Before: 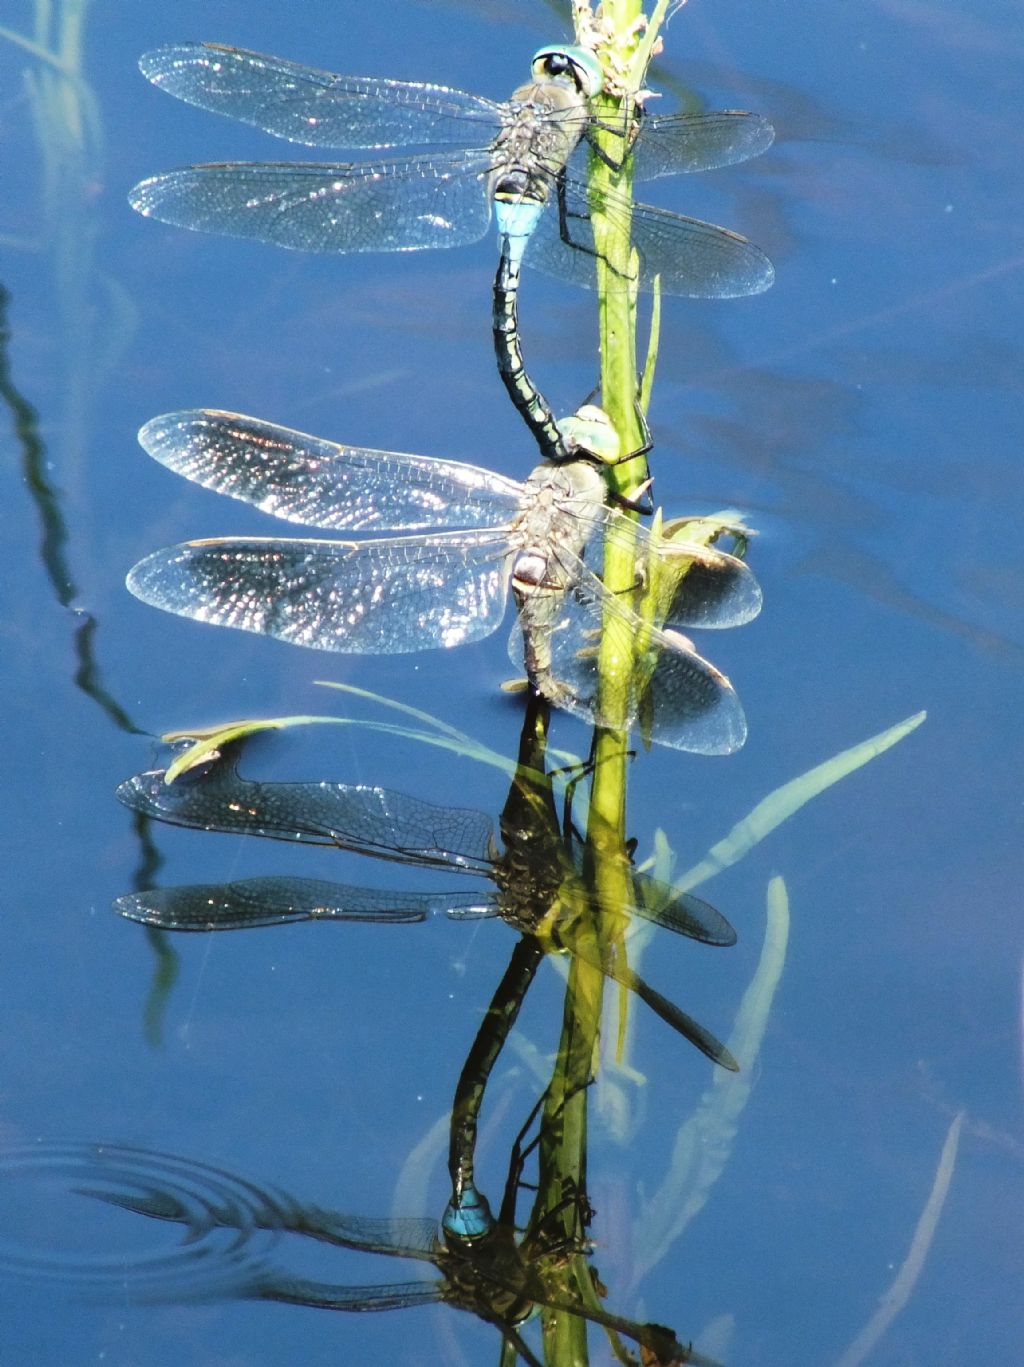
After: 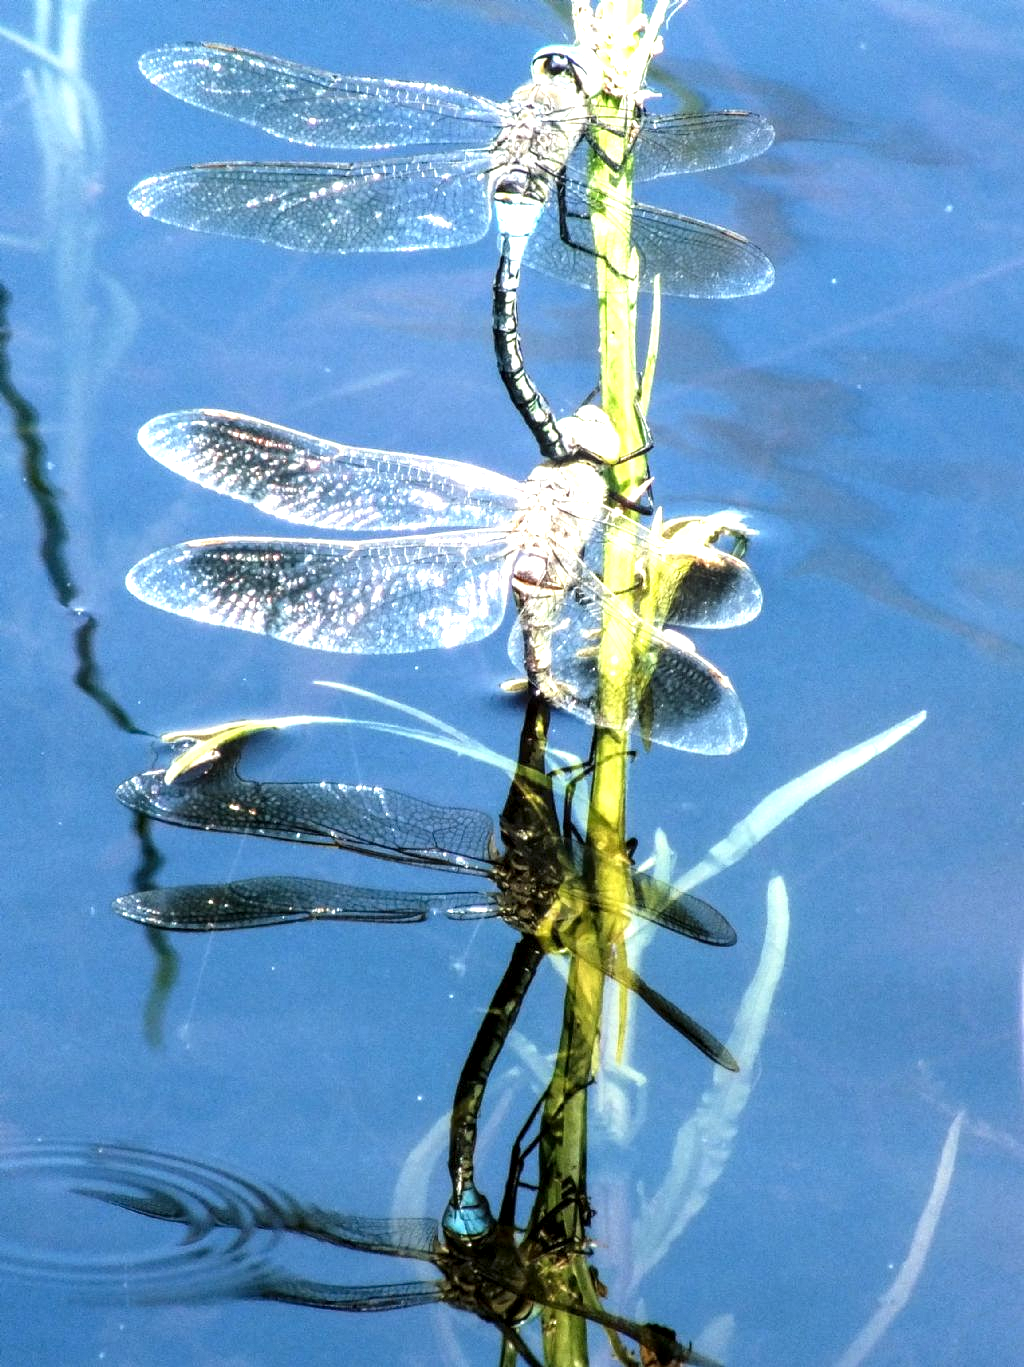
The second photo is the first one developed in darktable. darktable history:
local contrast: detail 160%
exposure: black level correction 0, exposure 0.7 EV, compensate highlight preservation false
